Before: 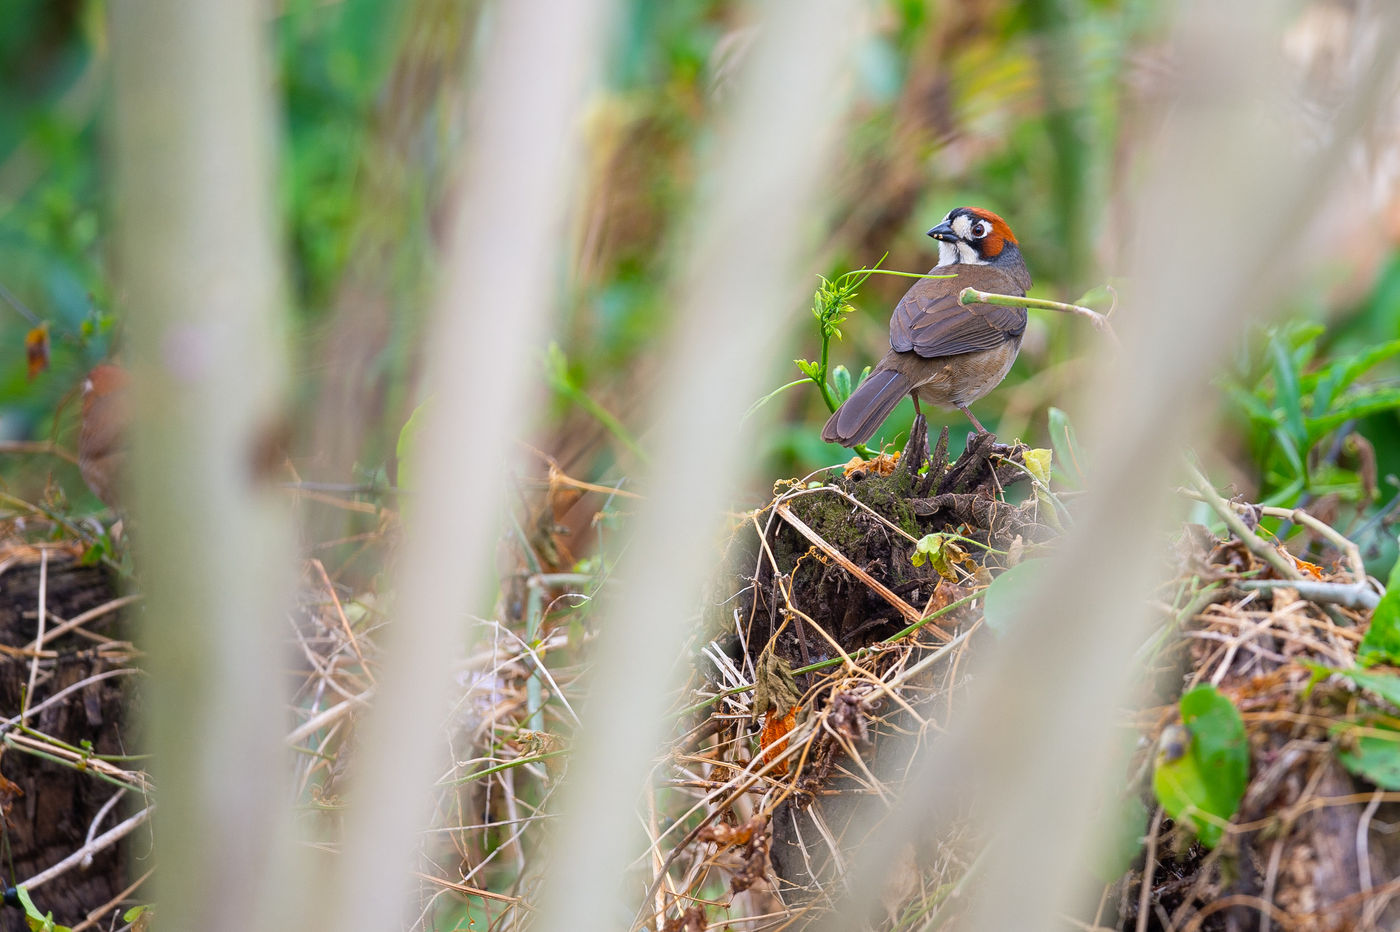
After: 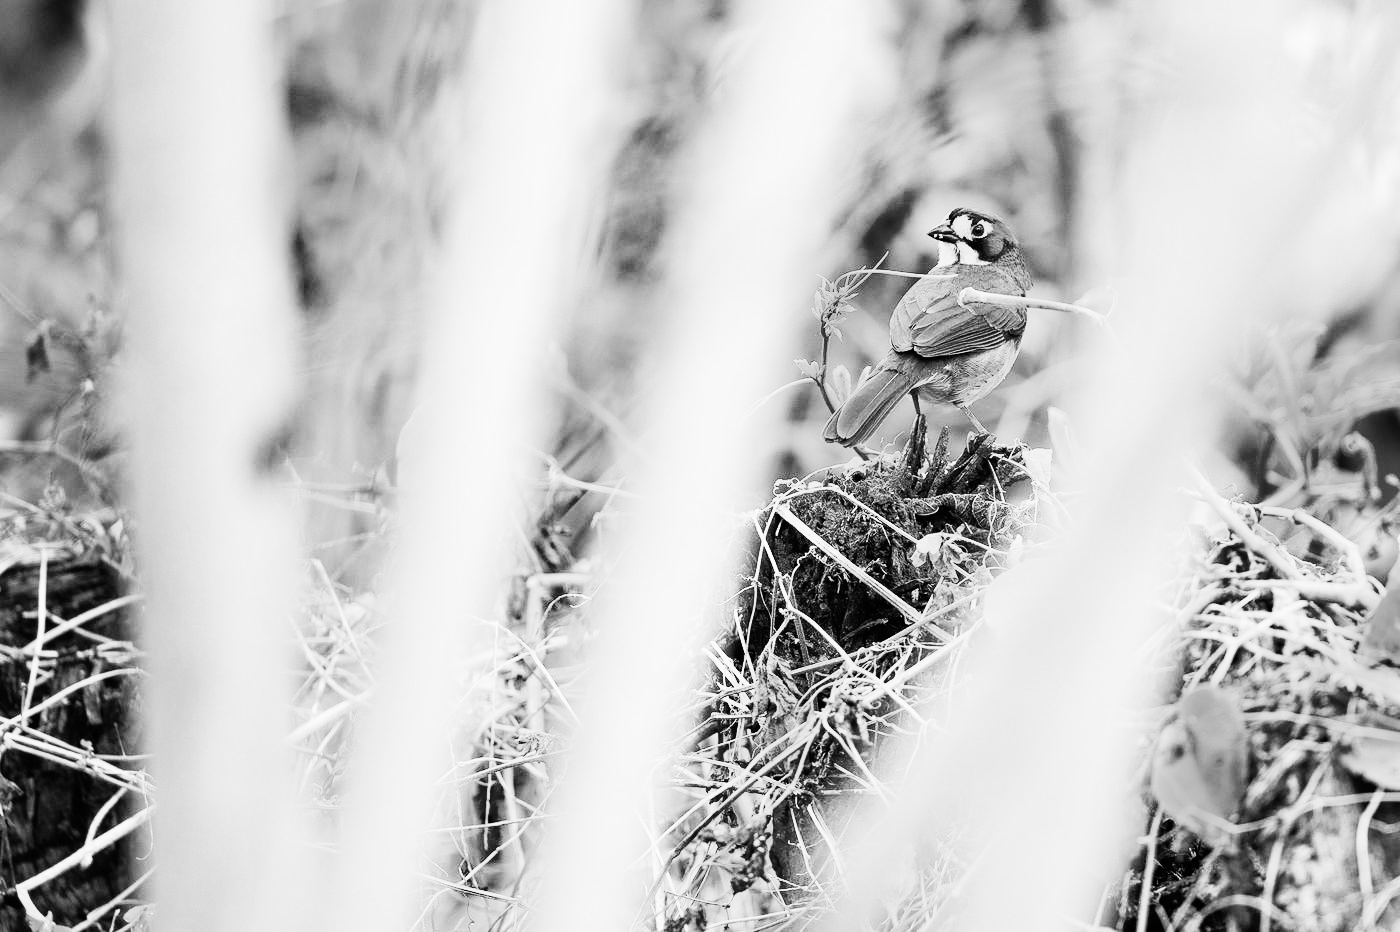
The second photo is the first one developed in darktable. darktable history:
monochrome: a -4.13, b 5.16, size 1
shadows and highlights: highlights color adjustment 0%, low approximation 0.01, soften with gaussian
rgb curve: curves: ch0 [(0, 0) (0.21, 0.15) (0.24, 0.21) (0.5, 0.75) (0.75, 0.96) (0.89, 0.99) (1, 1)]; ch1 [(0, 0.02) (0.21, 0.13) (0.25, 0.2) (0.5, 0.67) (0.75, 0.9) (0.89, 0.97) (1, 1)]; ch2 [(0, 0.02) (0.21, 0.13) (0.25, 0.2) (0.5, 0.67) (0.75, 0.9) (0.89, 0.97) (1, 1)], compensate middle gray true
color balance rgb: perceptual saturation grading › global saturation 25%, perceptual brilliance grading › mid-tones 10%, perceptual brilliance grading › shadows 15%, global vibrance 20%
